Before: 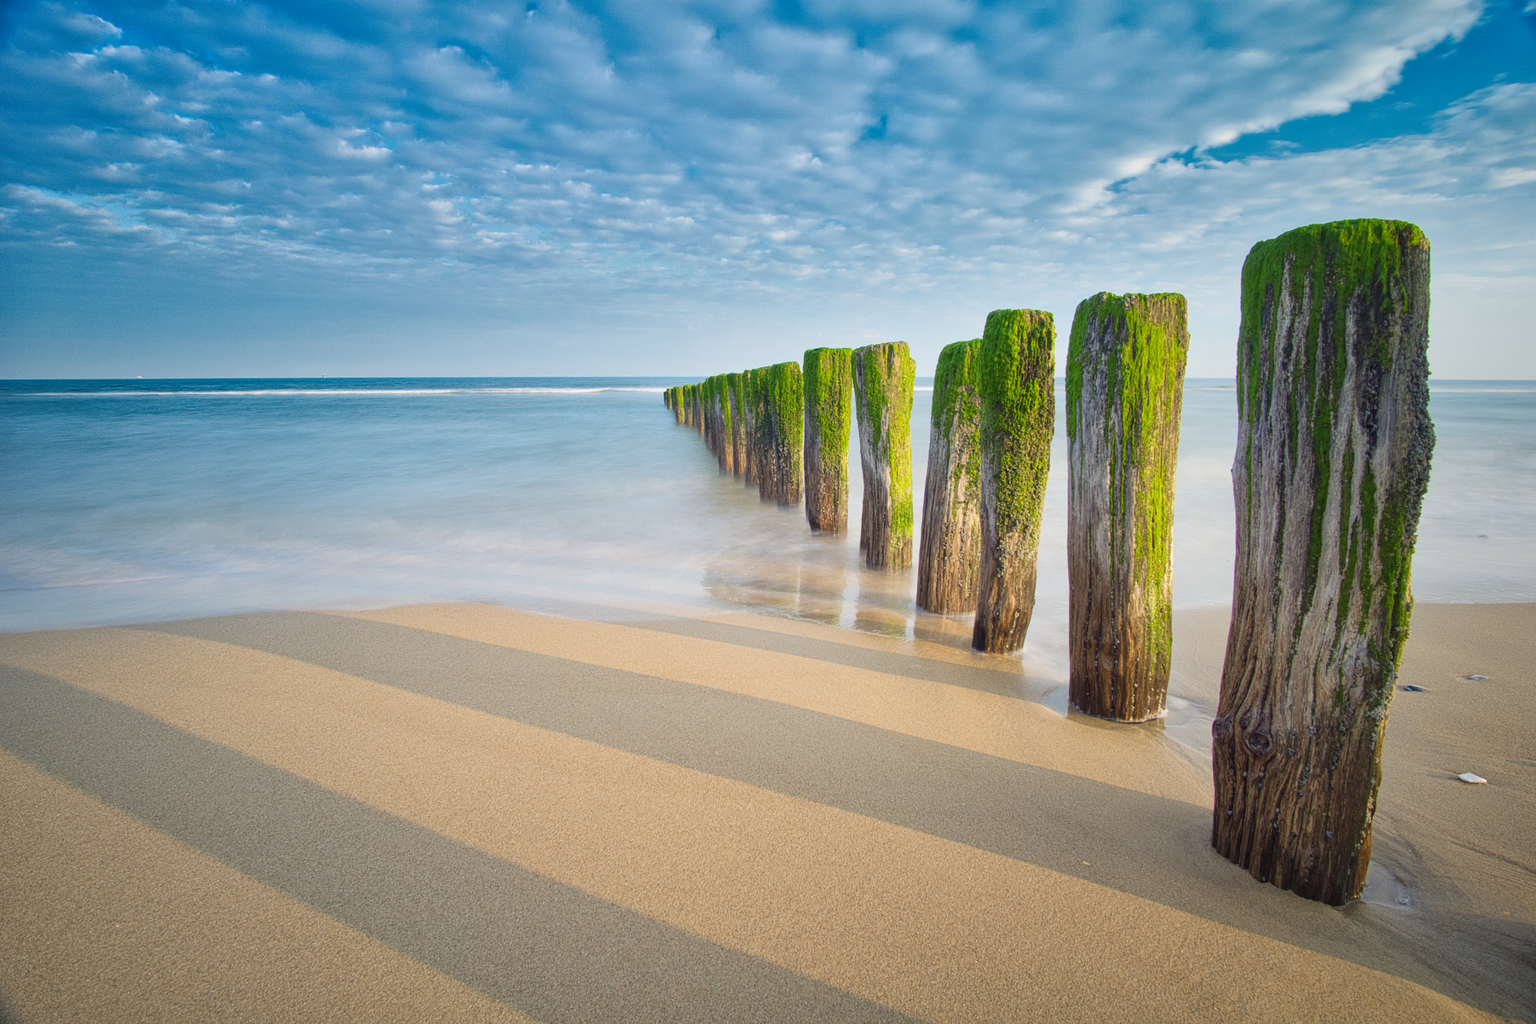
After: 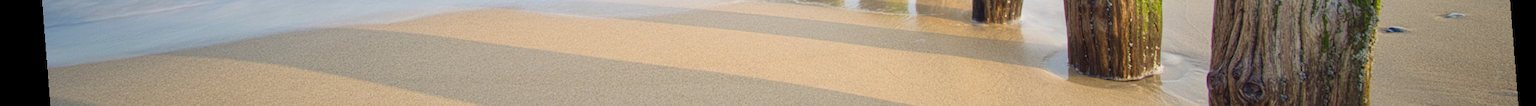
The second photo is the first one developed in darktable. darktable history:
rotate and perspective: rotation -4.2°, shear 0.006, automatic cropping off
crop and rotate: top 59.084%, bottom 30.916%
